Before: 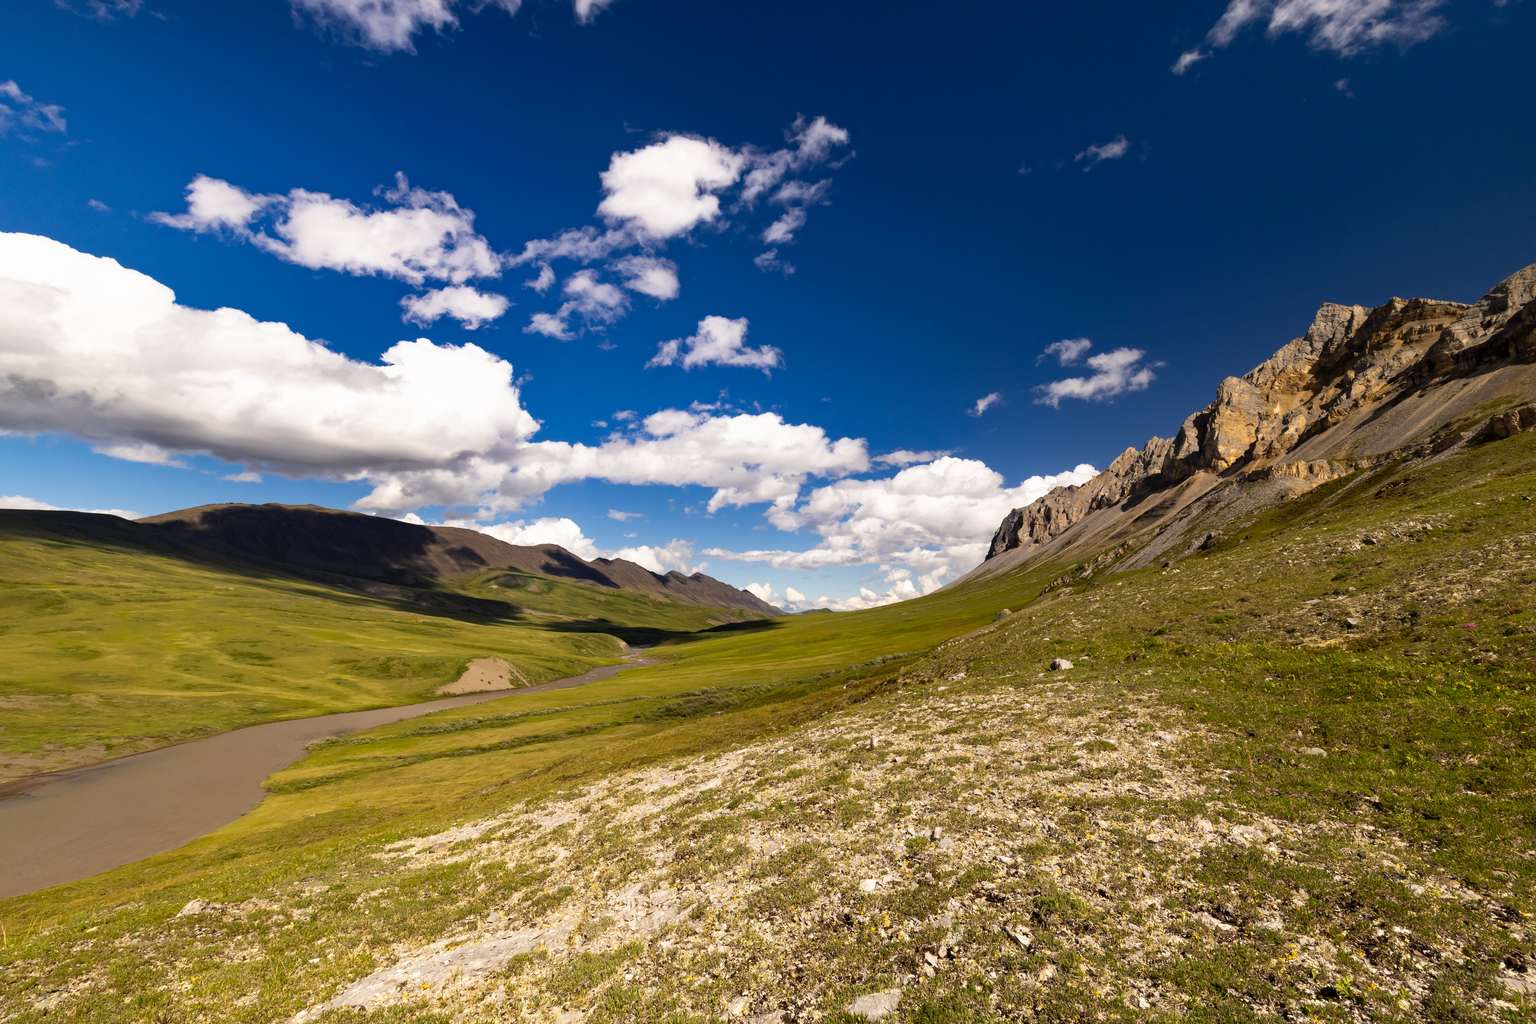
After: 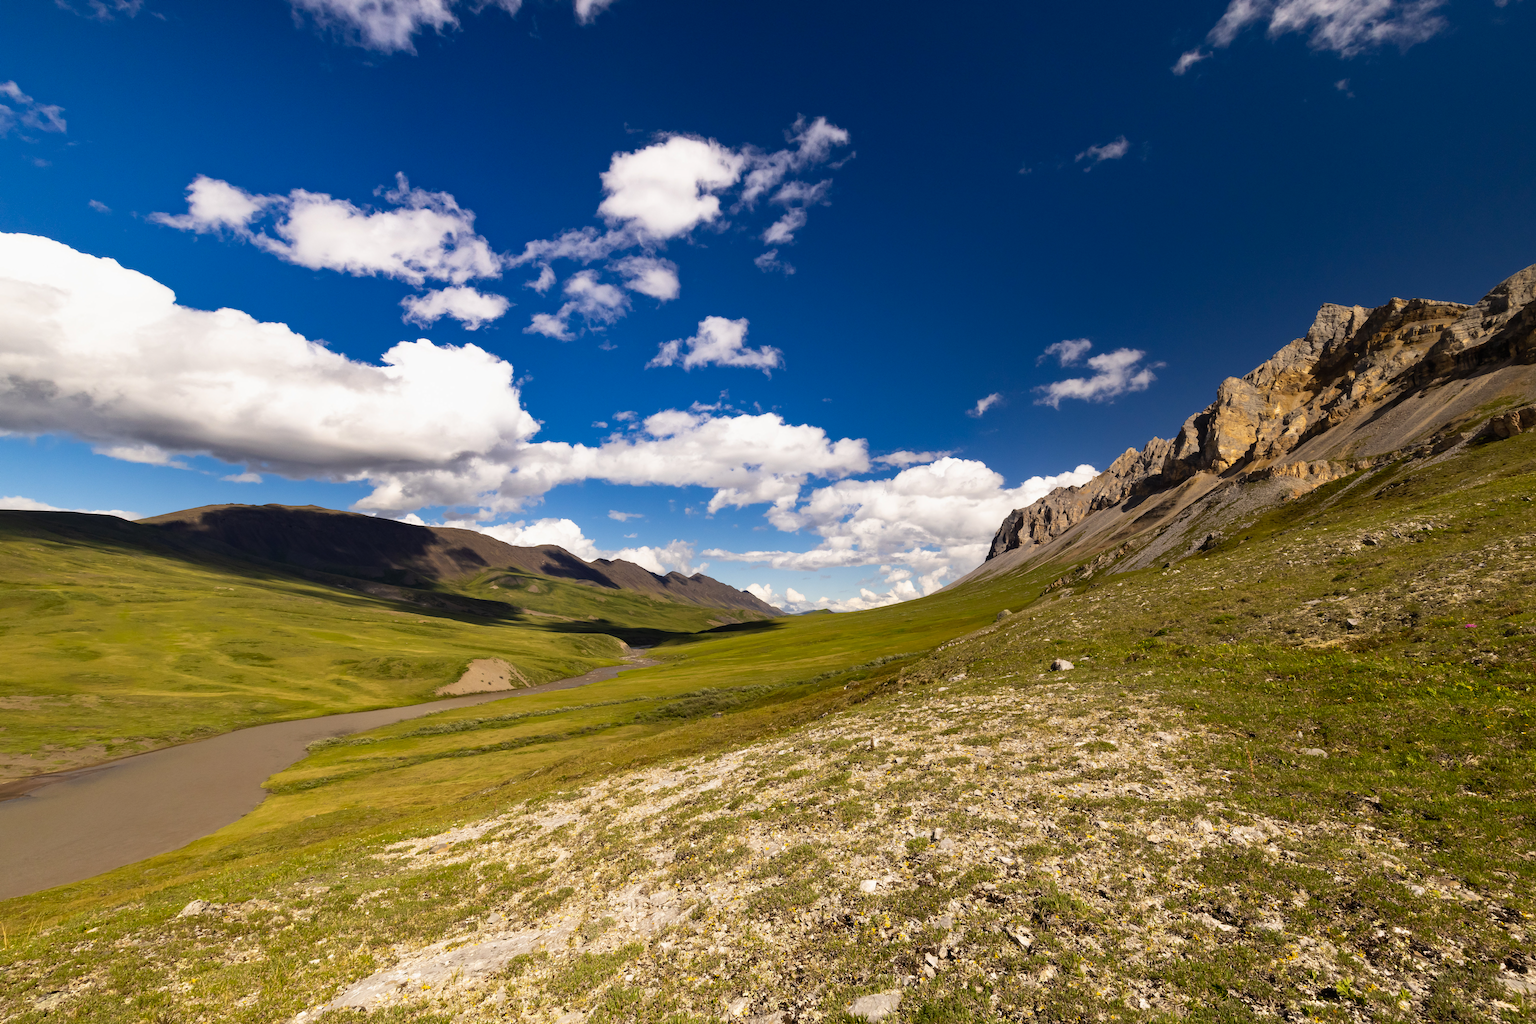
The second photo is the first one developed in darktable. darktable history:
contrast brightness saturation: contrast -0.018, brightness -0.007, saturation 0.037
